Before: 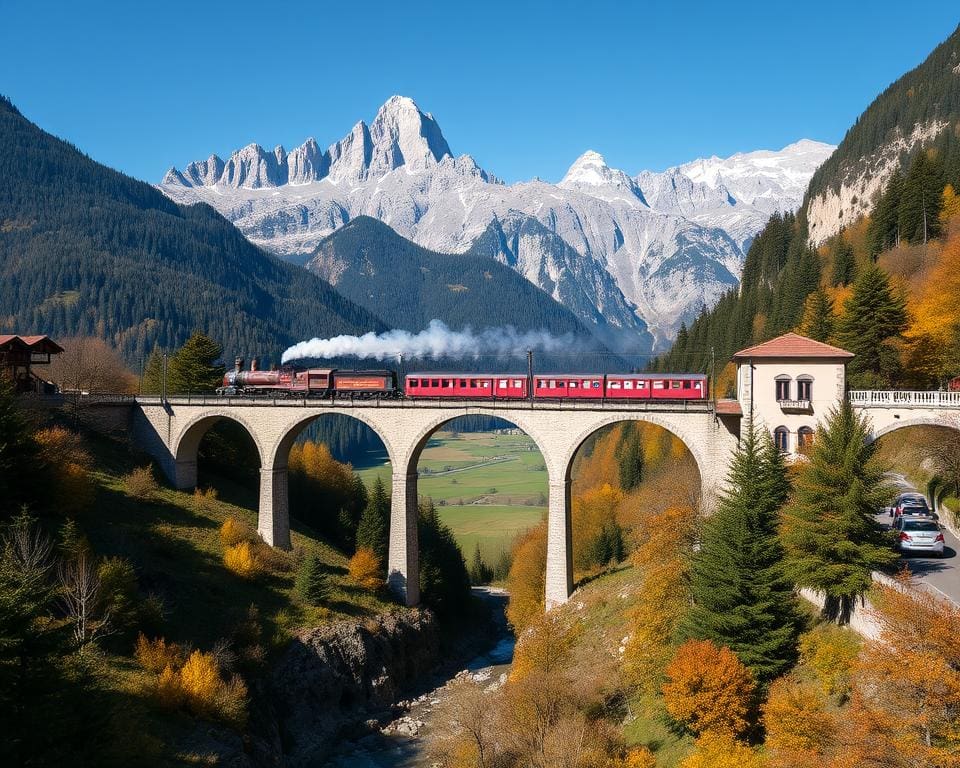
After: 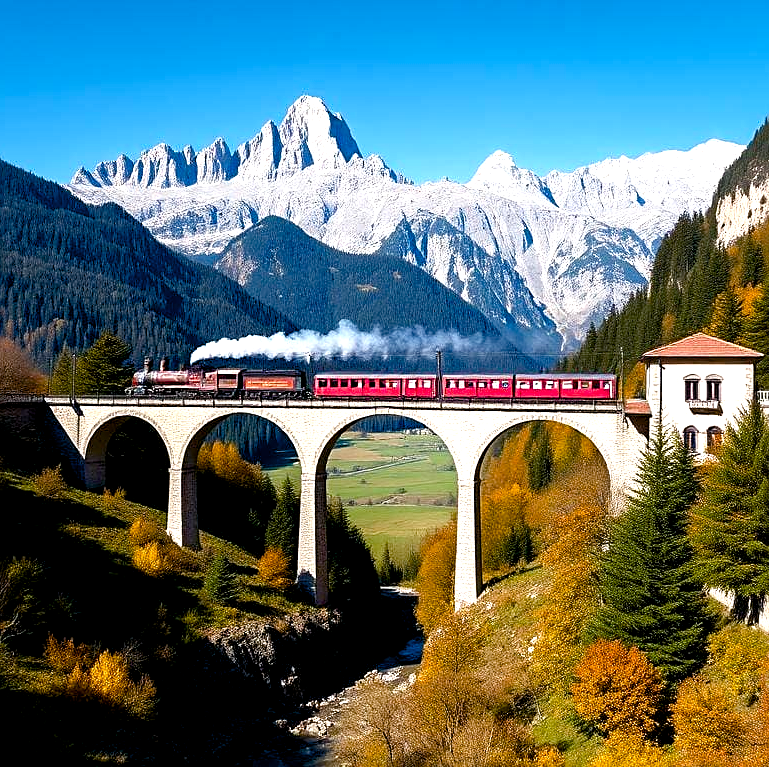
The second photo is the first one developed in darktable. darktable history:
crop and rotate: left 9.522%, right 10.298%
sharpen: on, module defaults
exposure: black level correction 0.009, exposure 0.113 EV, compensate highlight preservation false
color balance rgb: shadows lift › chroma 3.252%, shadows lift › hue 280.66°, perceptual saturation grading › global saturation 20%, perceptual saturation grading › highlights -25.244%, perceptual saturation grading › shadows 49.996%, perceptual brilliance grading › highlights 16.217%, perceptual brilliance grading › mid-tones 6.545%, perceptual brilliance grading › shadows -14.667%
